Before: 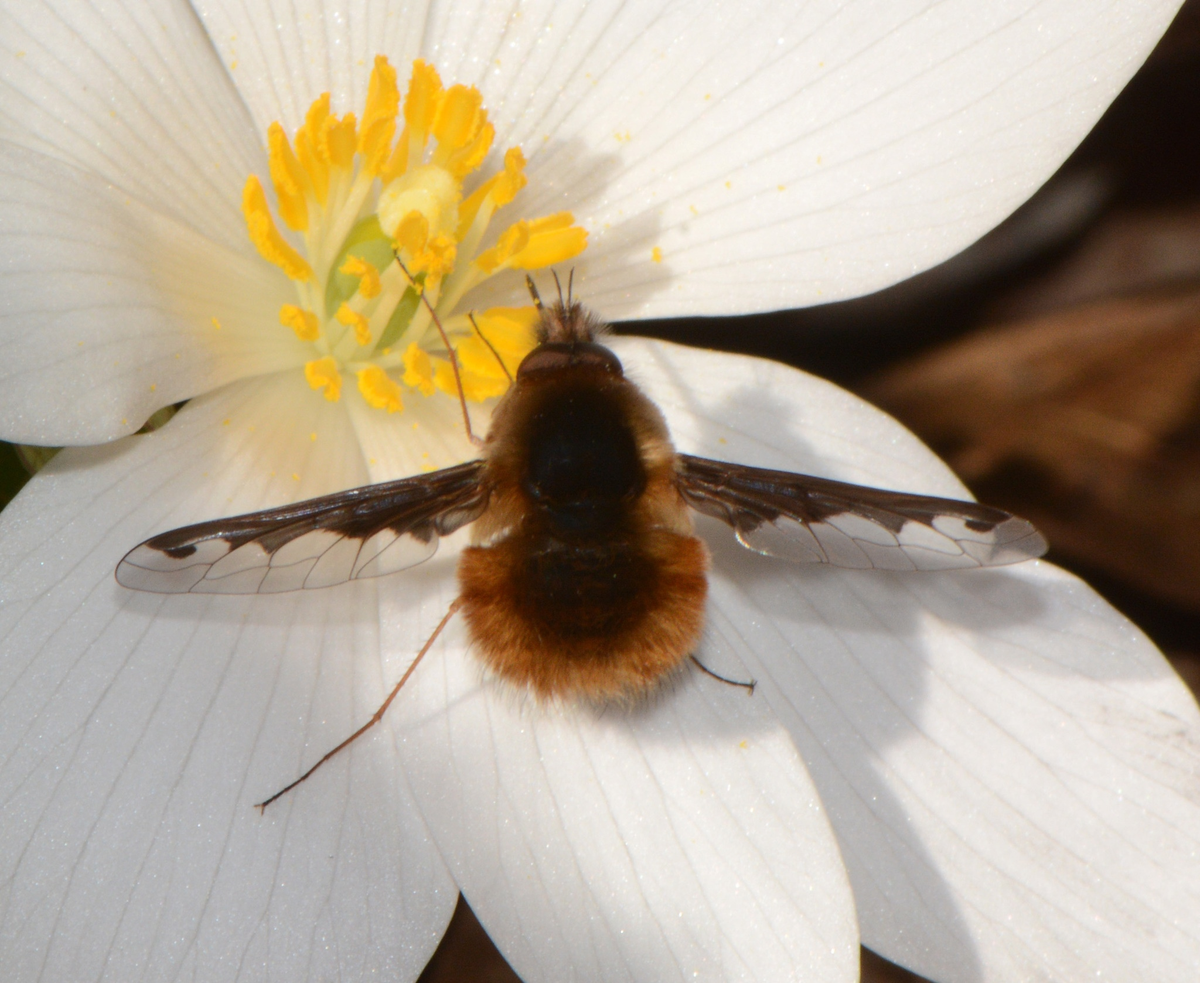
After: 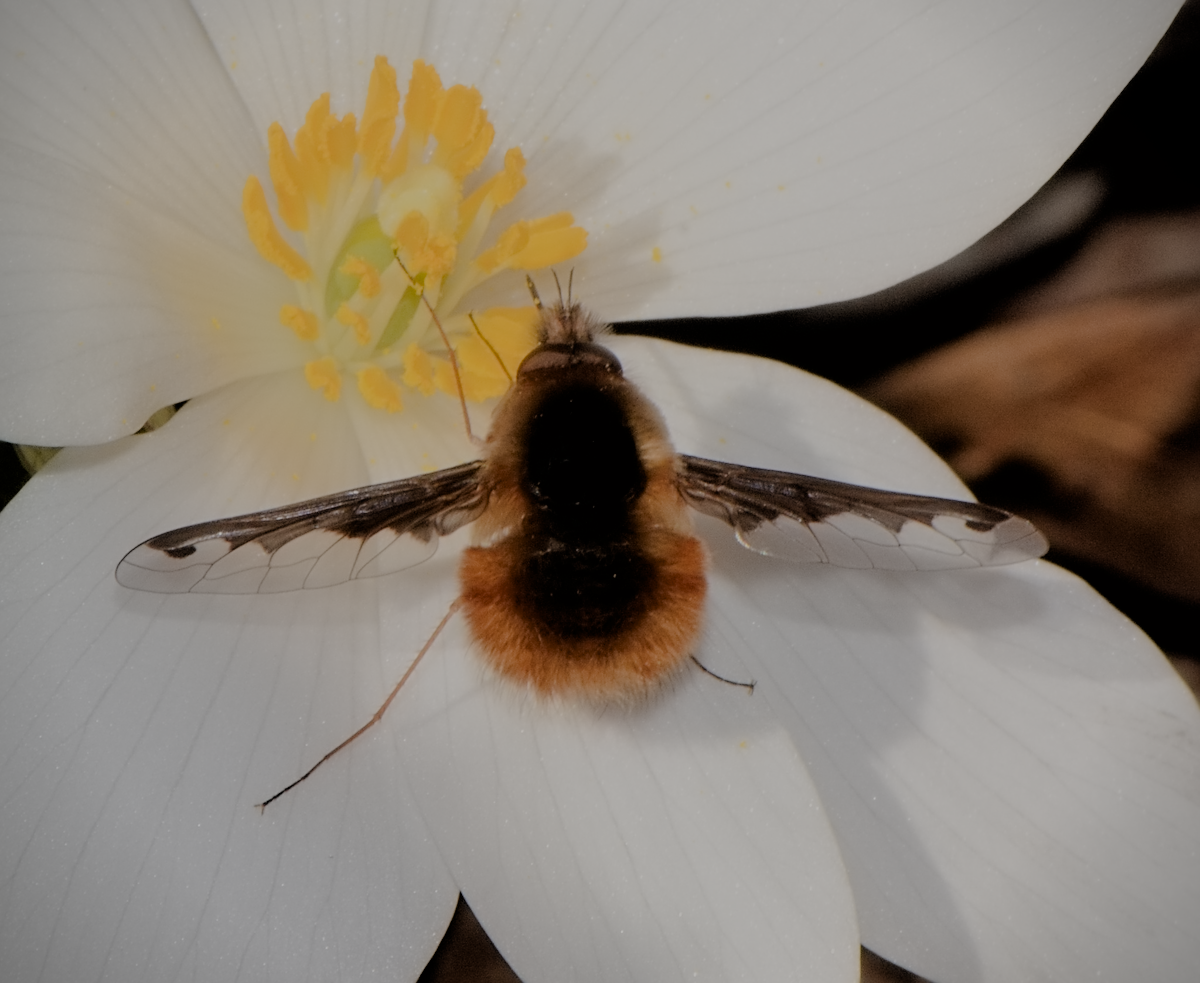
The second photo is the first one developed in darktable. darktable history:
contrast equalizer: y [[0.5 ×6], [0.5 ×6], [0.5 ×6], [0 ×6], [0, 0.039, 0.251, 0.29, 0.293, 0.292]]
filmic rgb: black relative exposure -4.42 EV, white relative exposure 6.58 EV, hardness 1.85, contrast 0.5
vignetting: fall-off start 92.6%, brightness -0.52, saturation -0.51, center (-0.012, 0)
sharpen: on, module defaults
